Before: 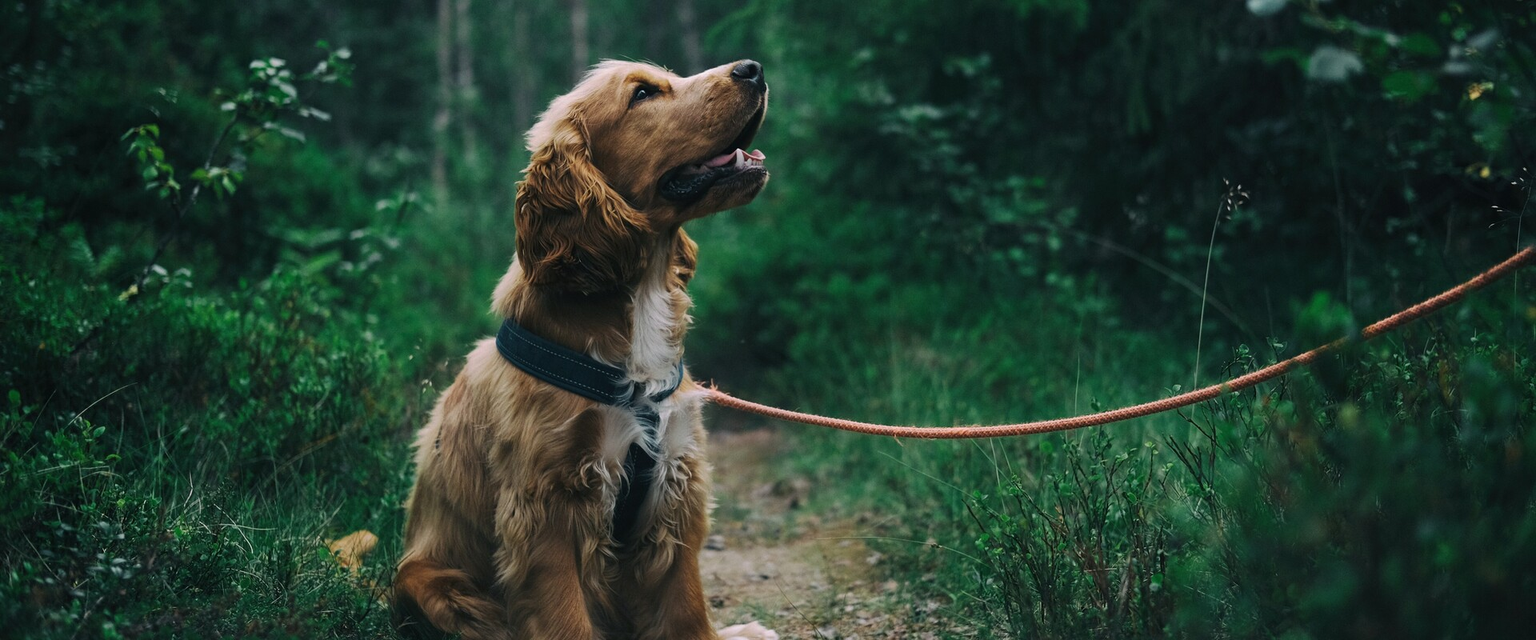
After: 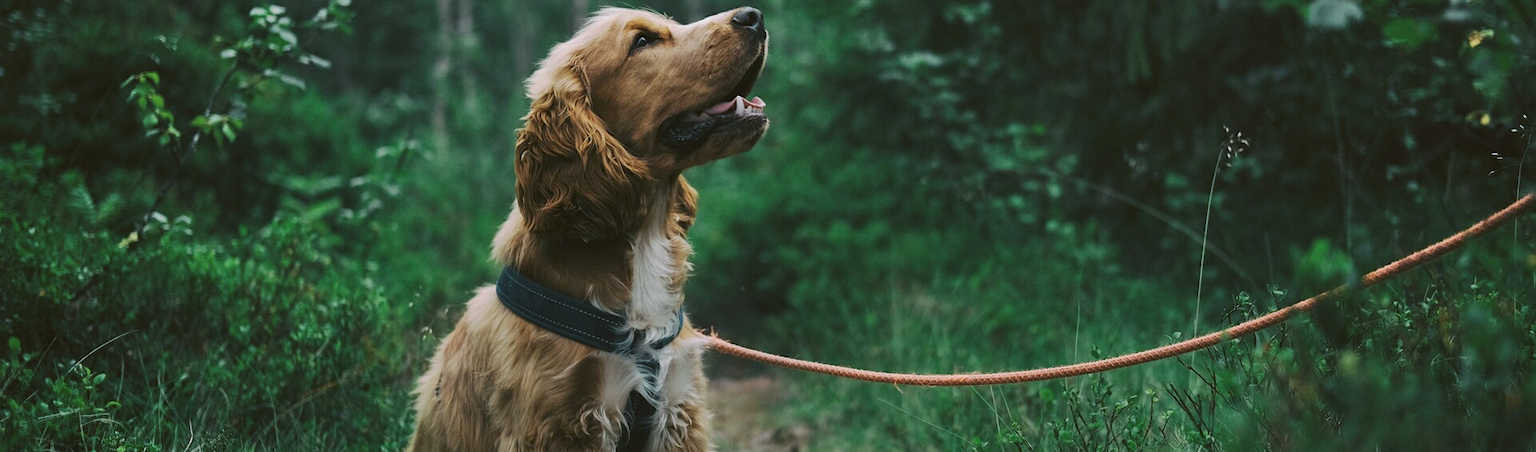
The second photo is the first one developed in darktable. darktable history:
crop and rotate: top 8.293%, bottom 20.996%
color balance: lift [1.004, 1.002, 1.002, 0.998], gamma [1, 1.007, 1.002, 0.993], gain [1, 0.977, 1.013, 1.023], contrast -3.64%
shadows and highlights: shadows 37.27, highlights -28.18, soften with gaussian
